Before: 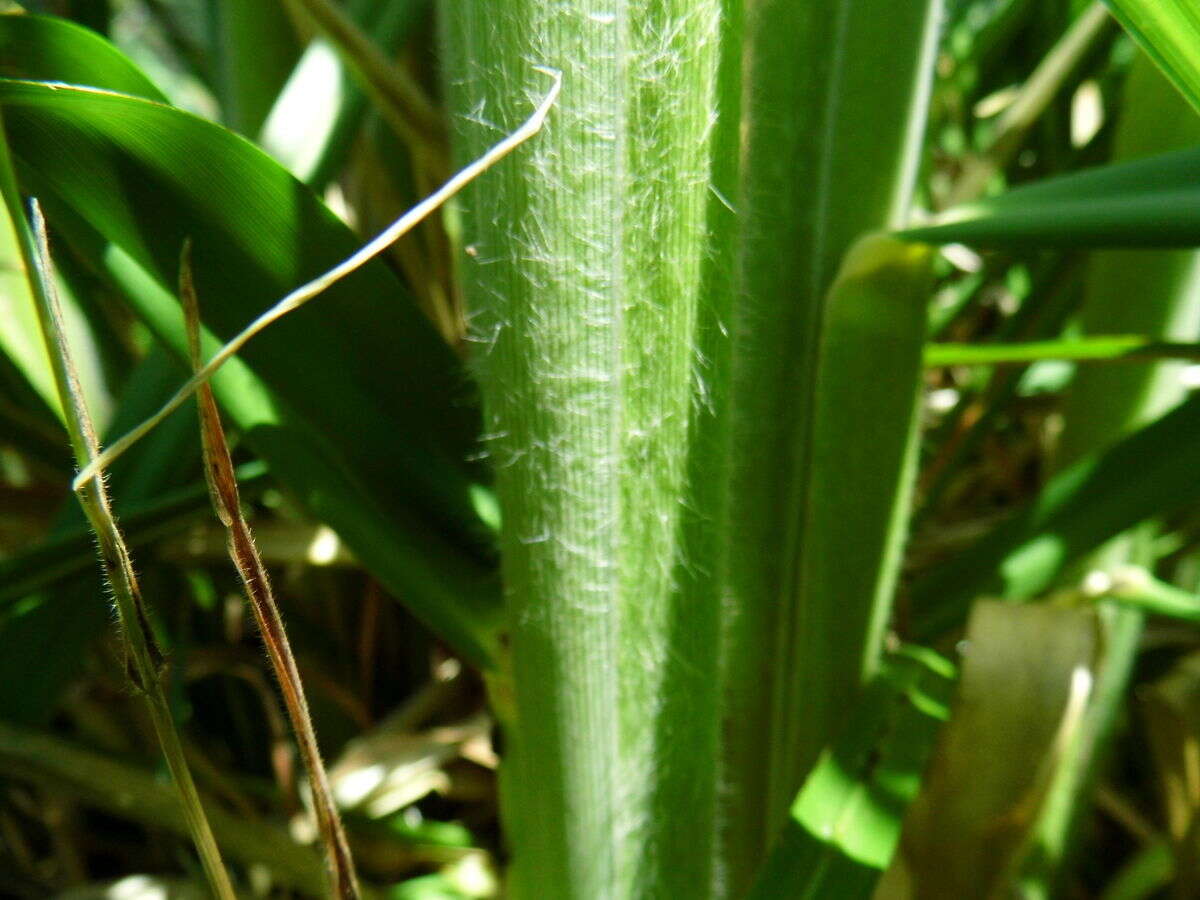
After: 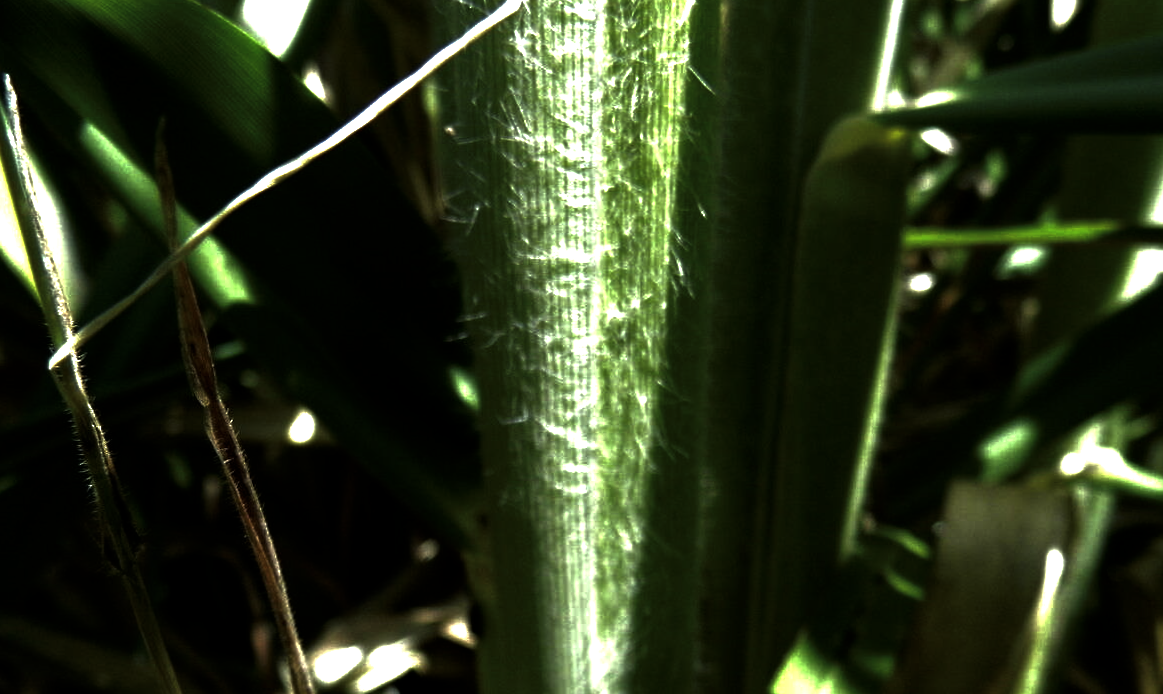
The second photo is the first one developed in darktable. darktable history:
crop and rotate: left 1.814%, top 12.818%, right 0.25%, bottom 9.225%
rotate and perspective: rotation 0.174°, lens shift (vertical) 0.013, lens shift (horizontal) 0.019, shear 0.001, automatic cropping original format, crop left 0.007, crop right 0.991, crop top 0.016, crop bottom 0.997
shadows and highlights: shadows 12, white point adjustment 1.2, highlights -0.36, soften with gaussian
base curve: curves: ch0 [(0, 0) (0.826, 0.587) (1, 1)]
levels: levels [0, 0.618, 1]
tone equalizer: -8 EV -0.75 EV, -7 EV -0.7 EV, -6 EV -0.6 EV, -5 EV -0.4 EV, -3 EV 0.4 EV, -2 EV 0.6 EV, -1 EV 0.7 EV, +0 EV 0.75 EV, edges refinement/feathering 500, mask exposure compensation -1.57 EV, preserve details no
